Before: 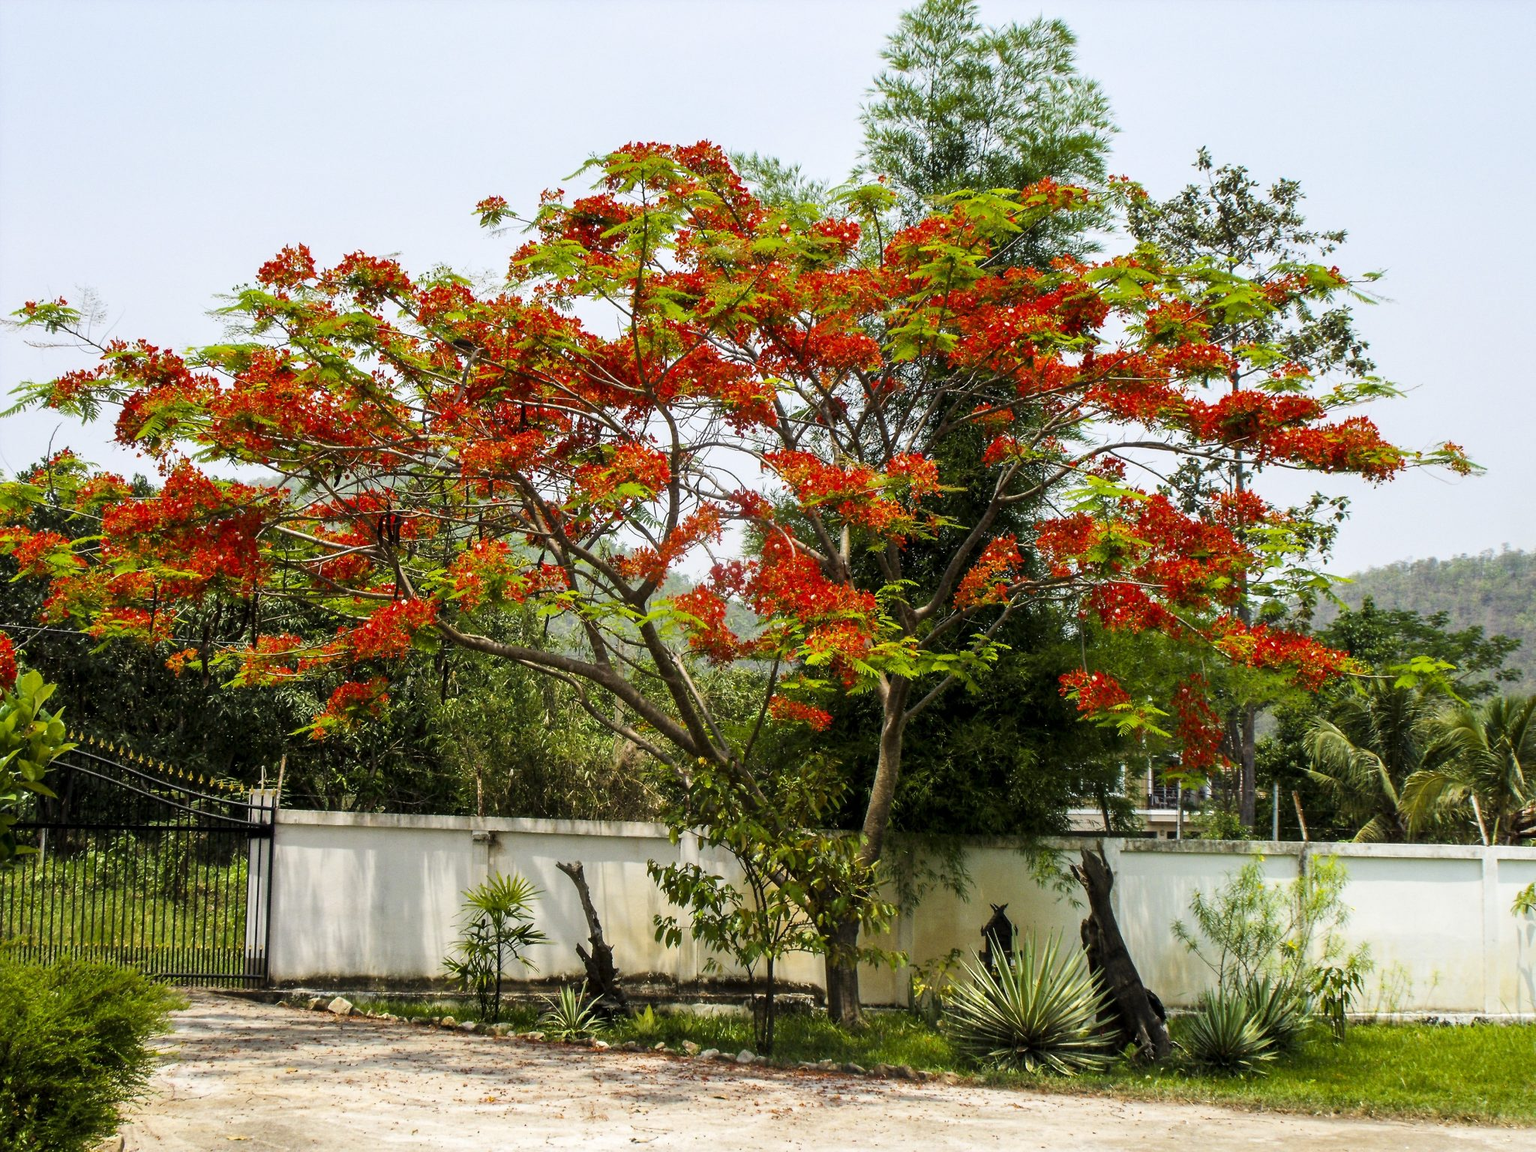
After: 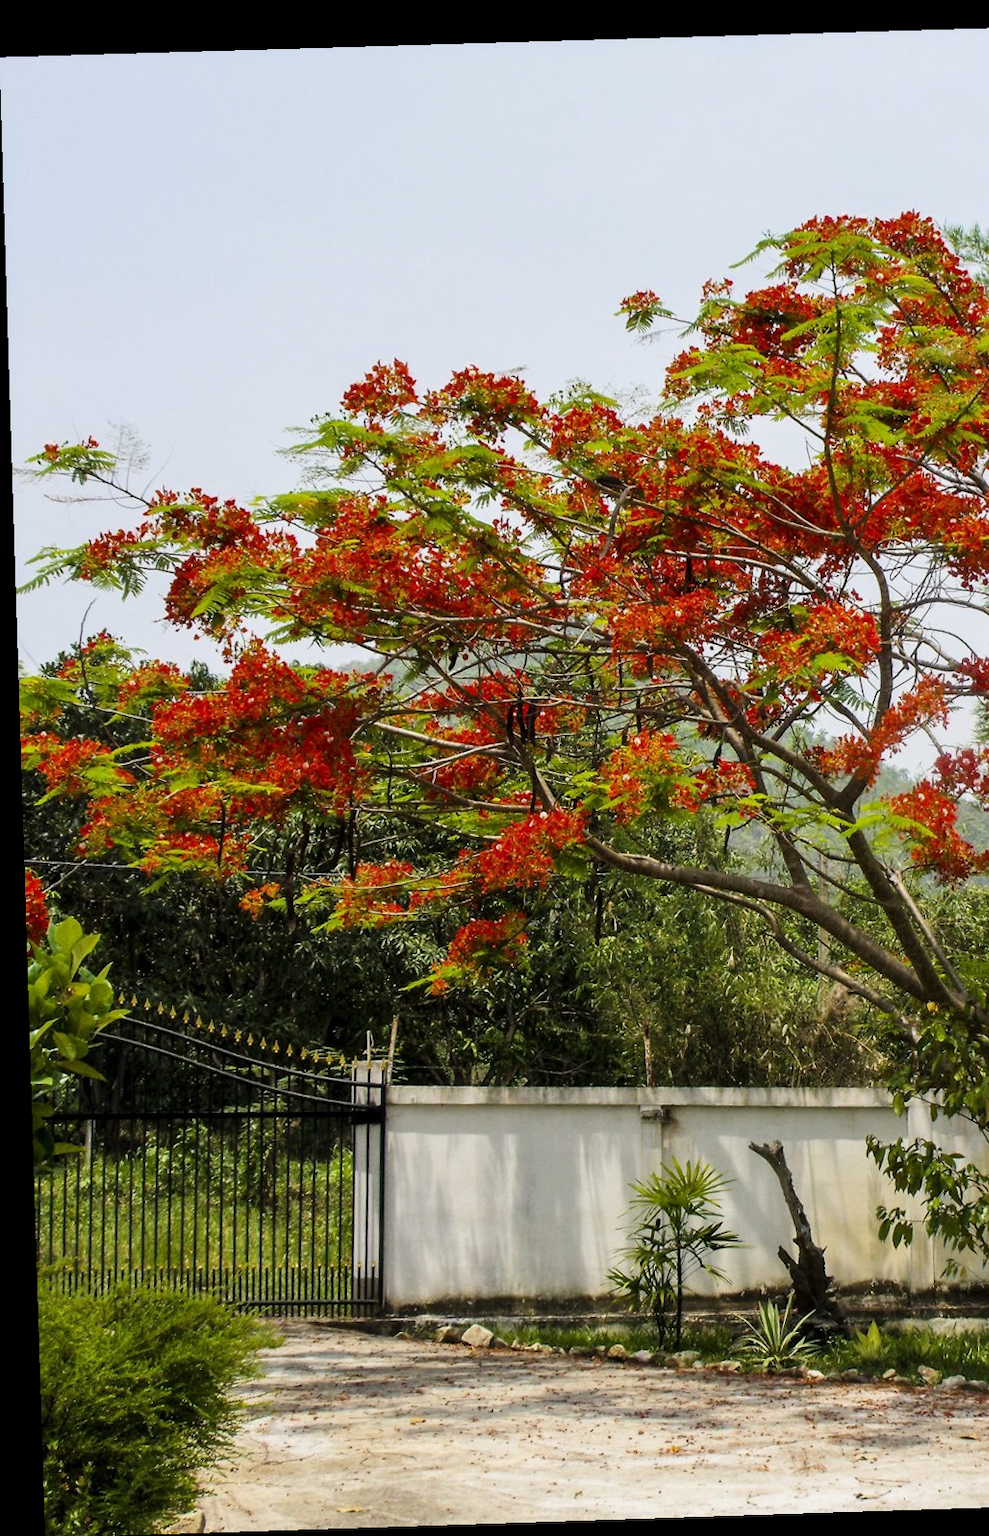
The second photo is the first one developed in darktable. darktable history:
rotate and perspective: rotation -1.77°, lens shift (horizontal) 0.004, automatic cropping off
exposure: exposure -0.157 EV, compensate highlight preservation false
crop and rotate: left 0%, top 0%, right 50.845%
color zones: curves: ch0 [(0, 0.5) (0.143, 0.5) (0.286, 0.5) (0.429, 0.5) (0.571, 0.5) (0.714, 0.476) (0.857, 0.5) (1, 0.5)]; ch2 [(0, 0.5) (0.143, 0.5) (0.286, 0.5) (0.429, 0.5) (0.571, 0.5) (0.714, 0.487) (0.857, 0.5) (1, 0.5)]
